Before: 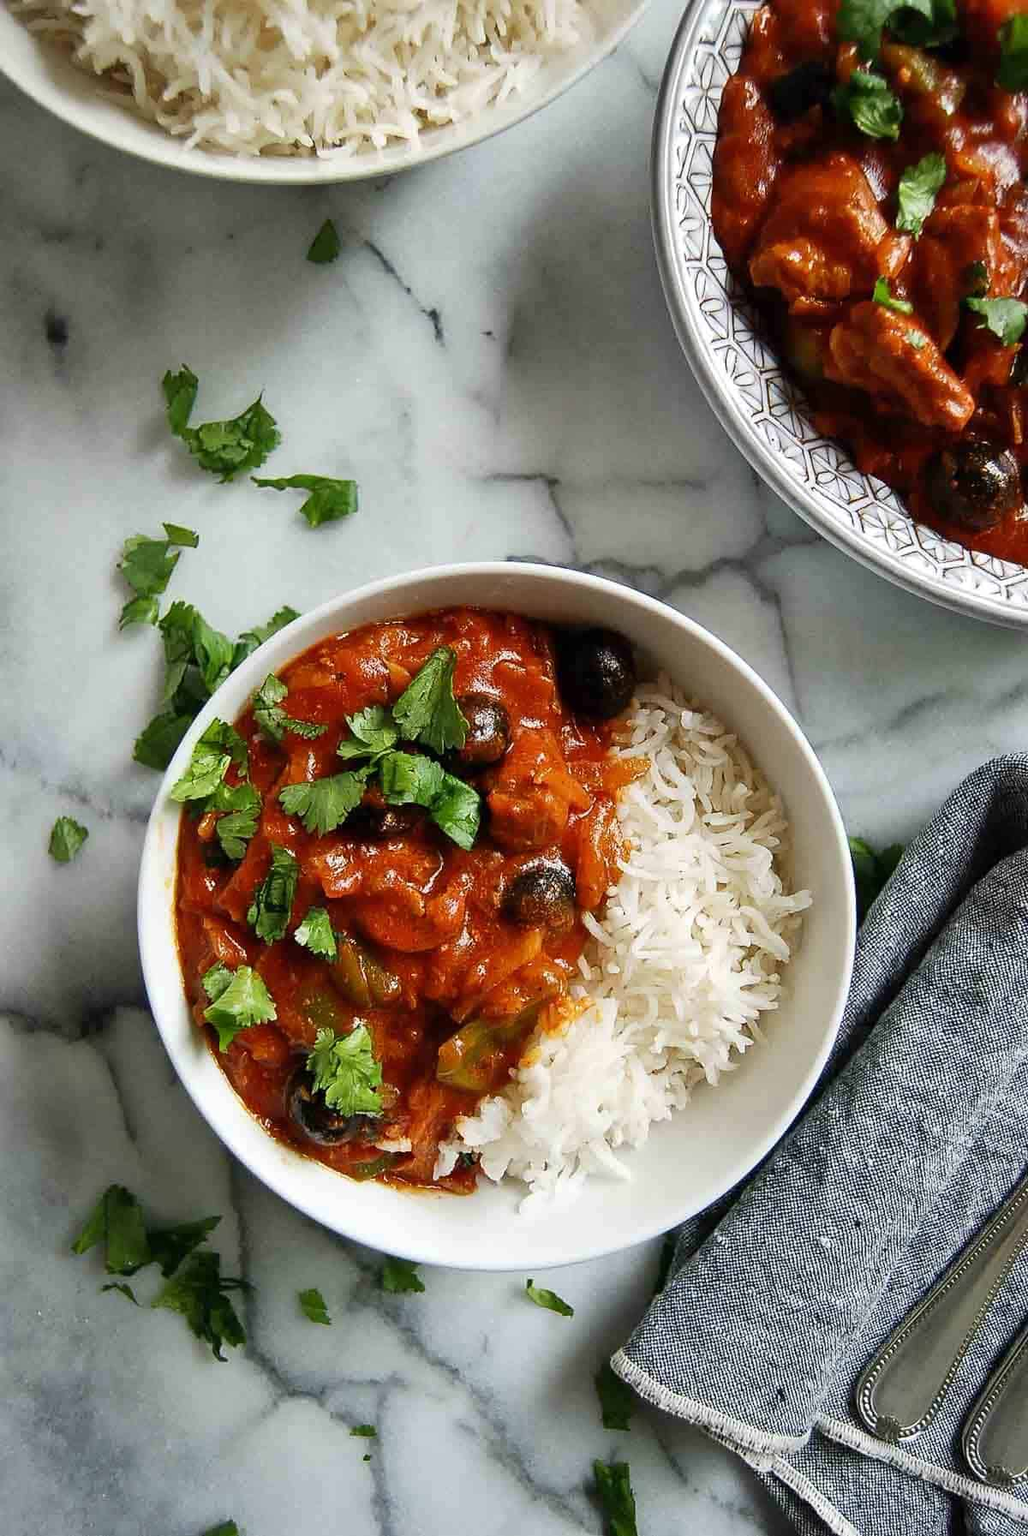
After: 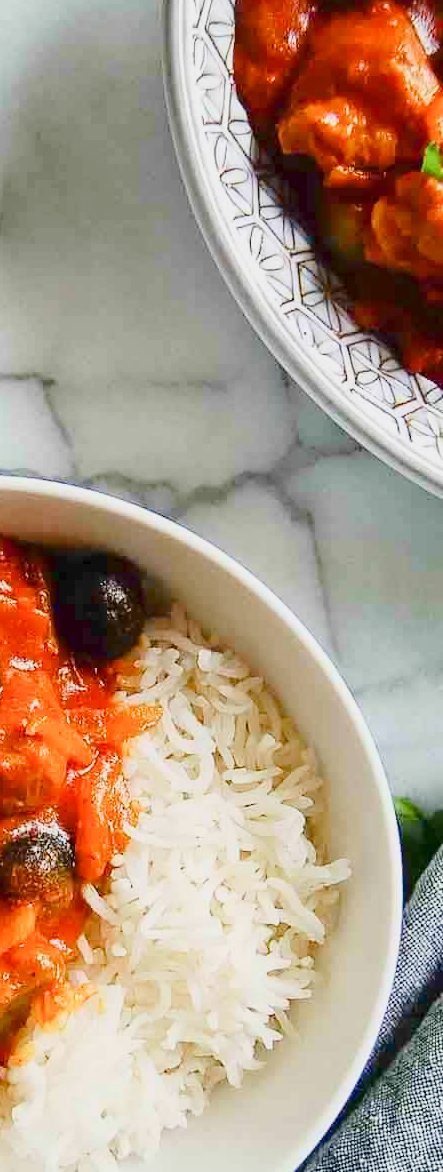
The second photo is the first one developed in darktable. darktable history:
color balance rgb: linear chroma grading › global chroma 23.019%, perceptual saturation grading › global saturation -9.692%, perceptual saturation grading › highlights -26.35%, perceptual saturation grading › shadows 20.672%, contrast -29.627%
base curve: curves: ch0 [(0, 0) (0.028, 0.03) (0.121, 0.232) (0.46, 0.748) (0.859, 0.968) (1, 1)]
crop and rotate: left 49.824%, top 10.088%, right 13.186%, bottom 24.516%
